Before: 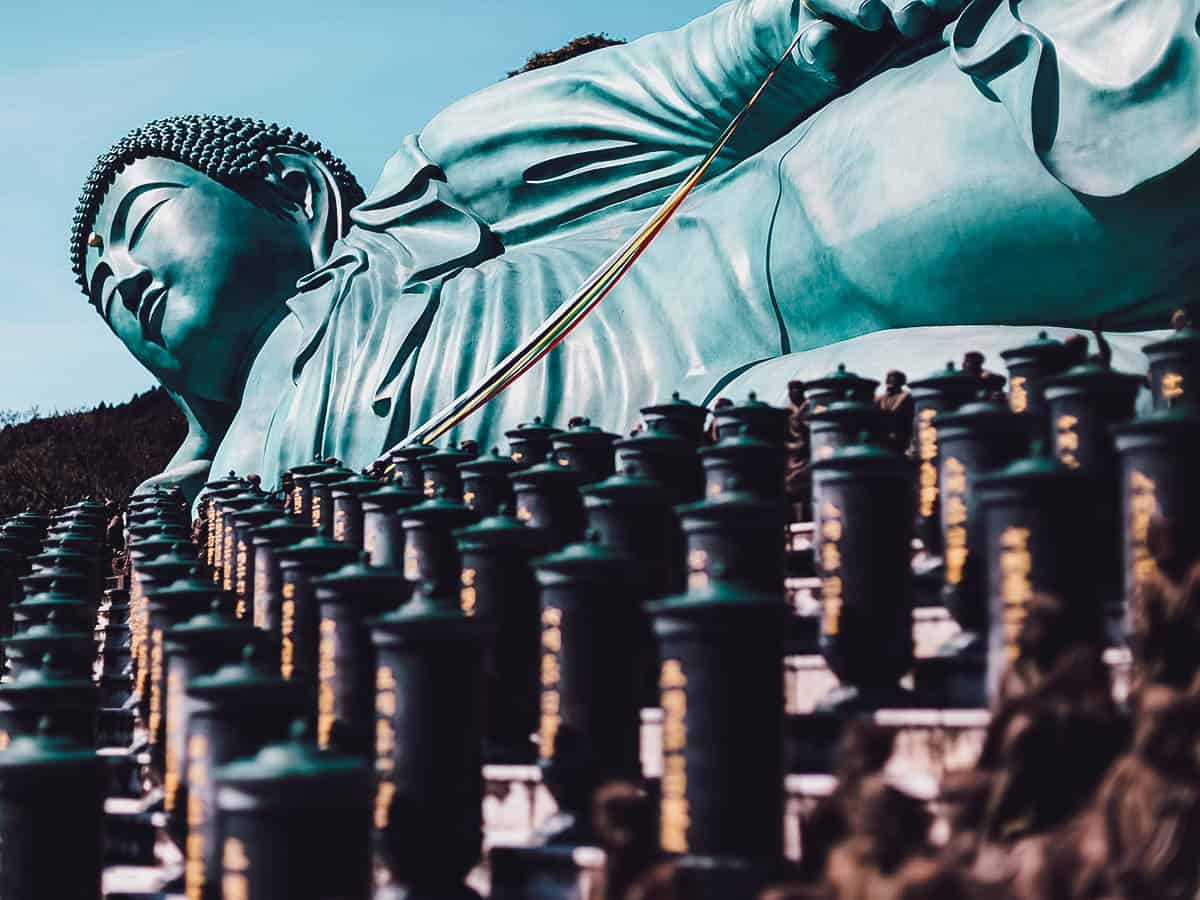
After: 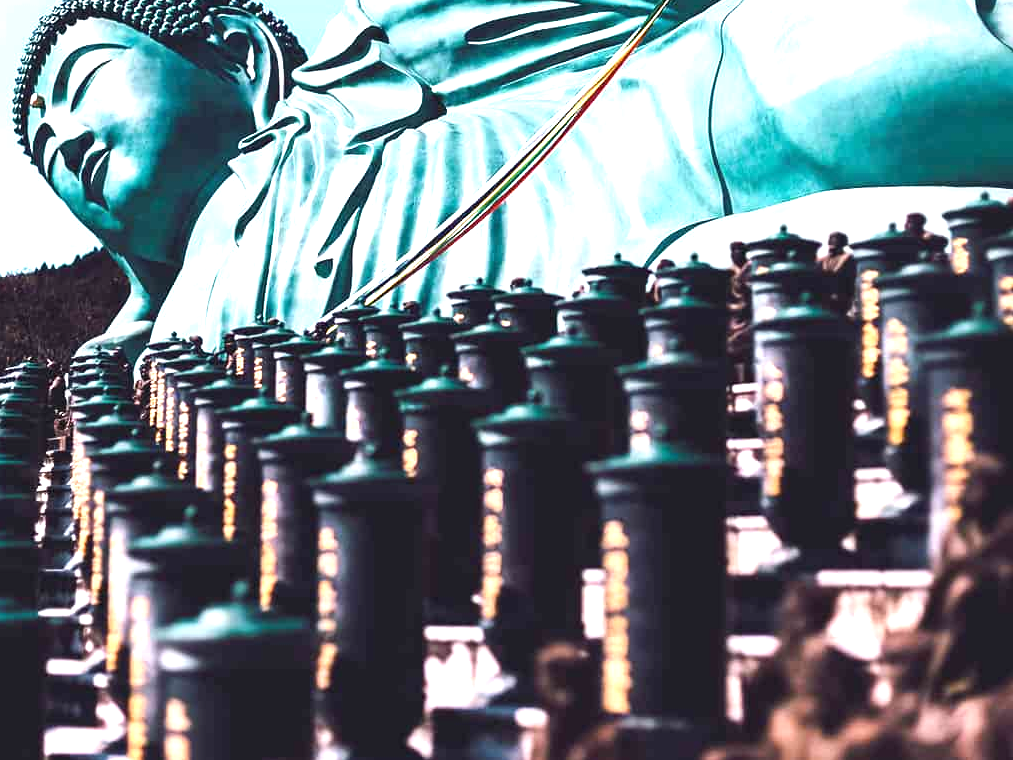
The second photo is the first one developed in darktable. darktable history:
exposure: black level correction 0, exposure 1.2 EV, compensate highlight preservation false
crop and rotate: left 4.842%, top 15.51%, right 10.668%
